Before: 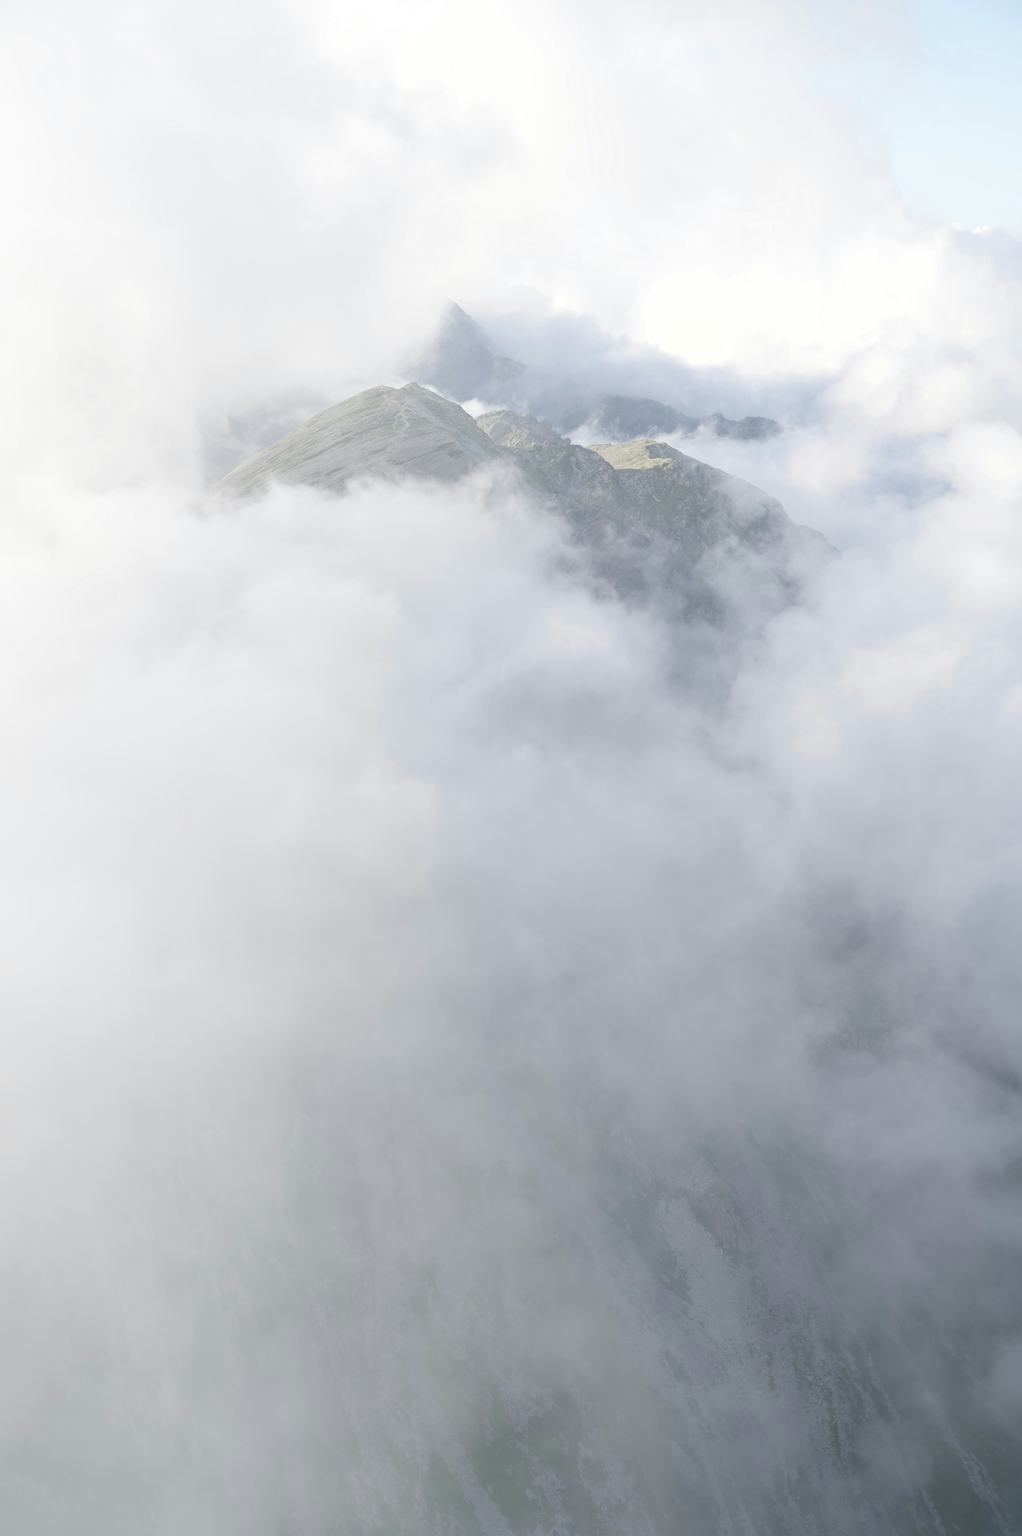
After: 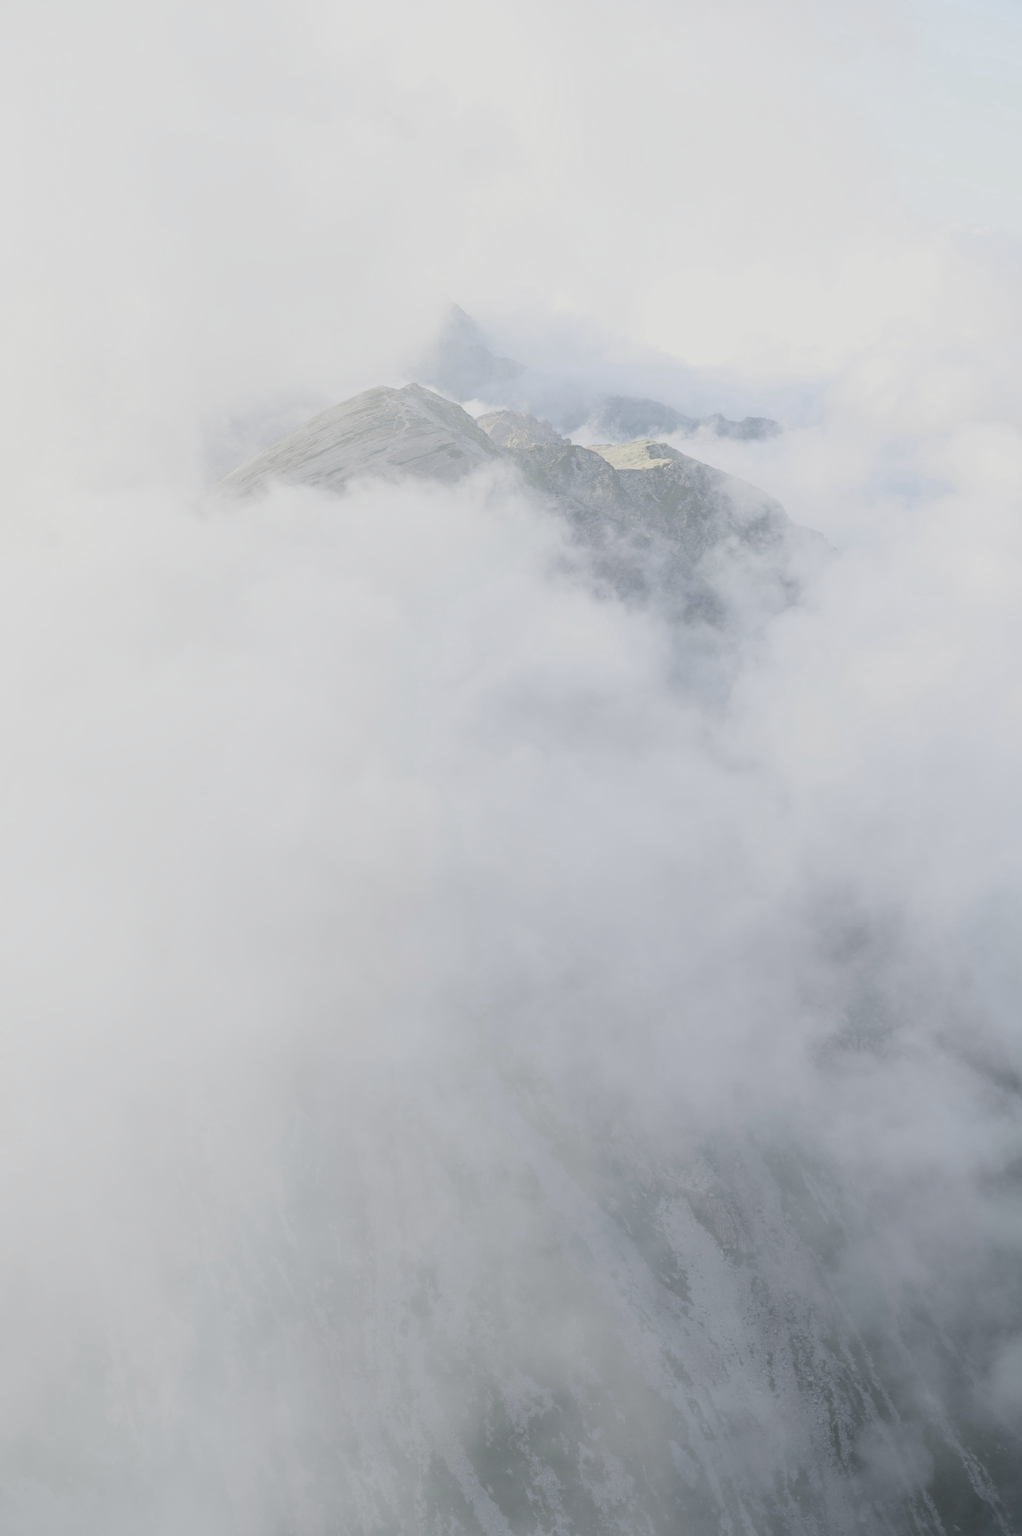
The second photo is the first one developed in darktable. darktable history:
exposure: compensate highlight preservation false
color zones: curves: ch0 [(0.004, 0.306) (0.107, 0.448) (0.252, 0.656) (0.41, 0.398) (0.595, 0.515) (0.768, 0.628)]; ch1 [(0.07, 0.323) (0.151, 0.452) (0.252, 0.608) (0.346, 0.221) (0.463, 0.189) (0.61, 0.368) (0.735, 0.395) (0.921, 0.412)]; ch2 [(0, 0.476) (0.132, 0.512) (0.243, 0.512) (0.397, 0.48) (0.522, 0.376) (0.634, 0.536) (0.761, 0.46)]
filmic rgb: black relative exposure -5.08 EV, white relative exposure 3.96 EV, threshold 5.96 EV, hardness 2.88, contrast 1.297, preserve chrominance RGB euclidean norm, color science v5 (2021), contrast in shadows safe, contrast in highlights safe, enable highlight reconstruction true
